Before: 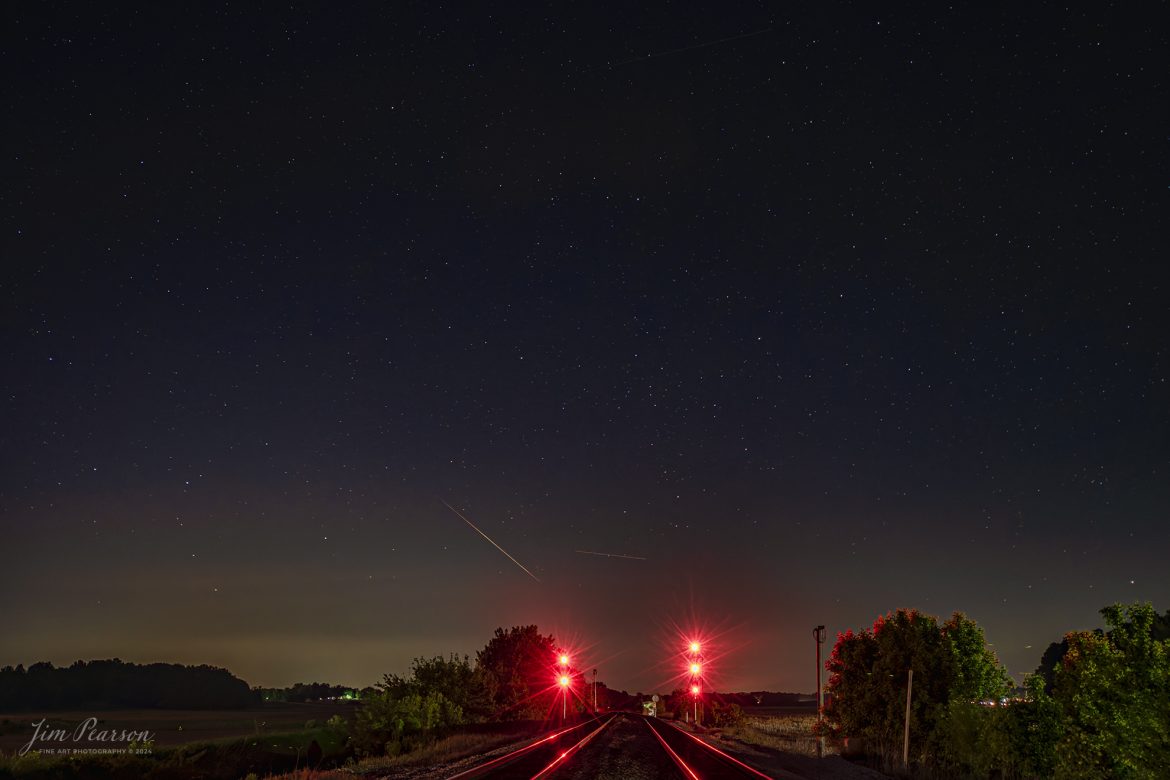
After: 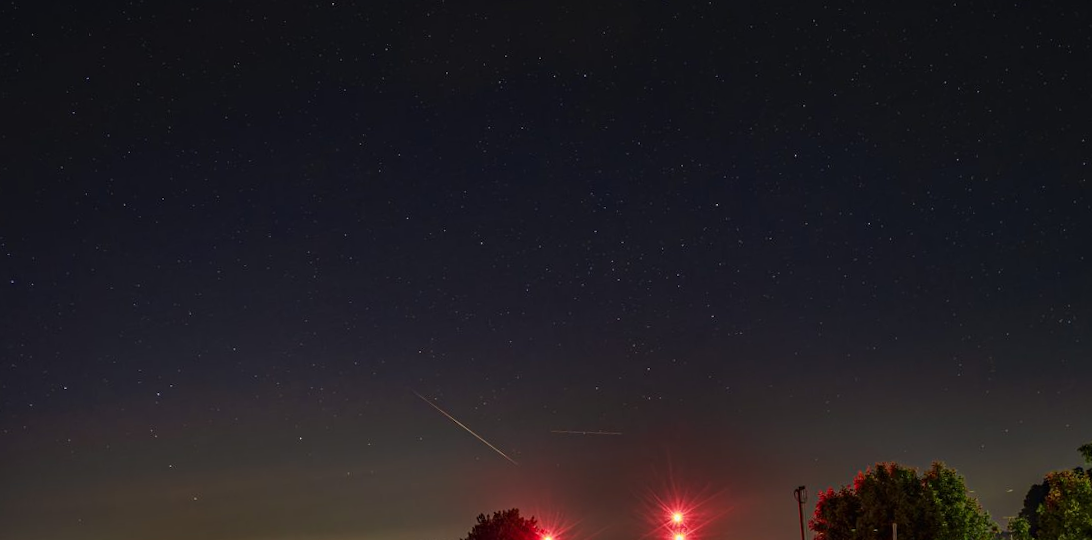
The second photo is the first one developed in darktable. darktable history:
crop and rotate: top 12.5%, bottom 12.5%
rotate and perspective: rotation -4.57°, crop left 0.054, crop right 0.944, crop top 0.087, crop bottom 0.914
